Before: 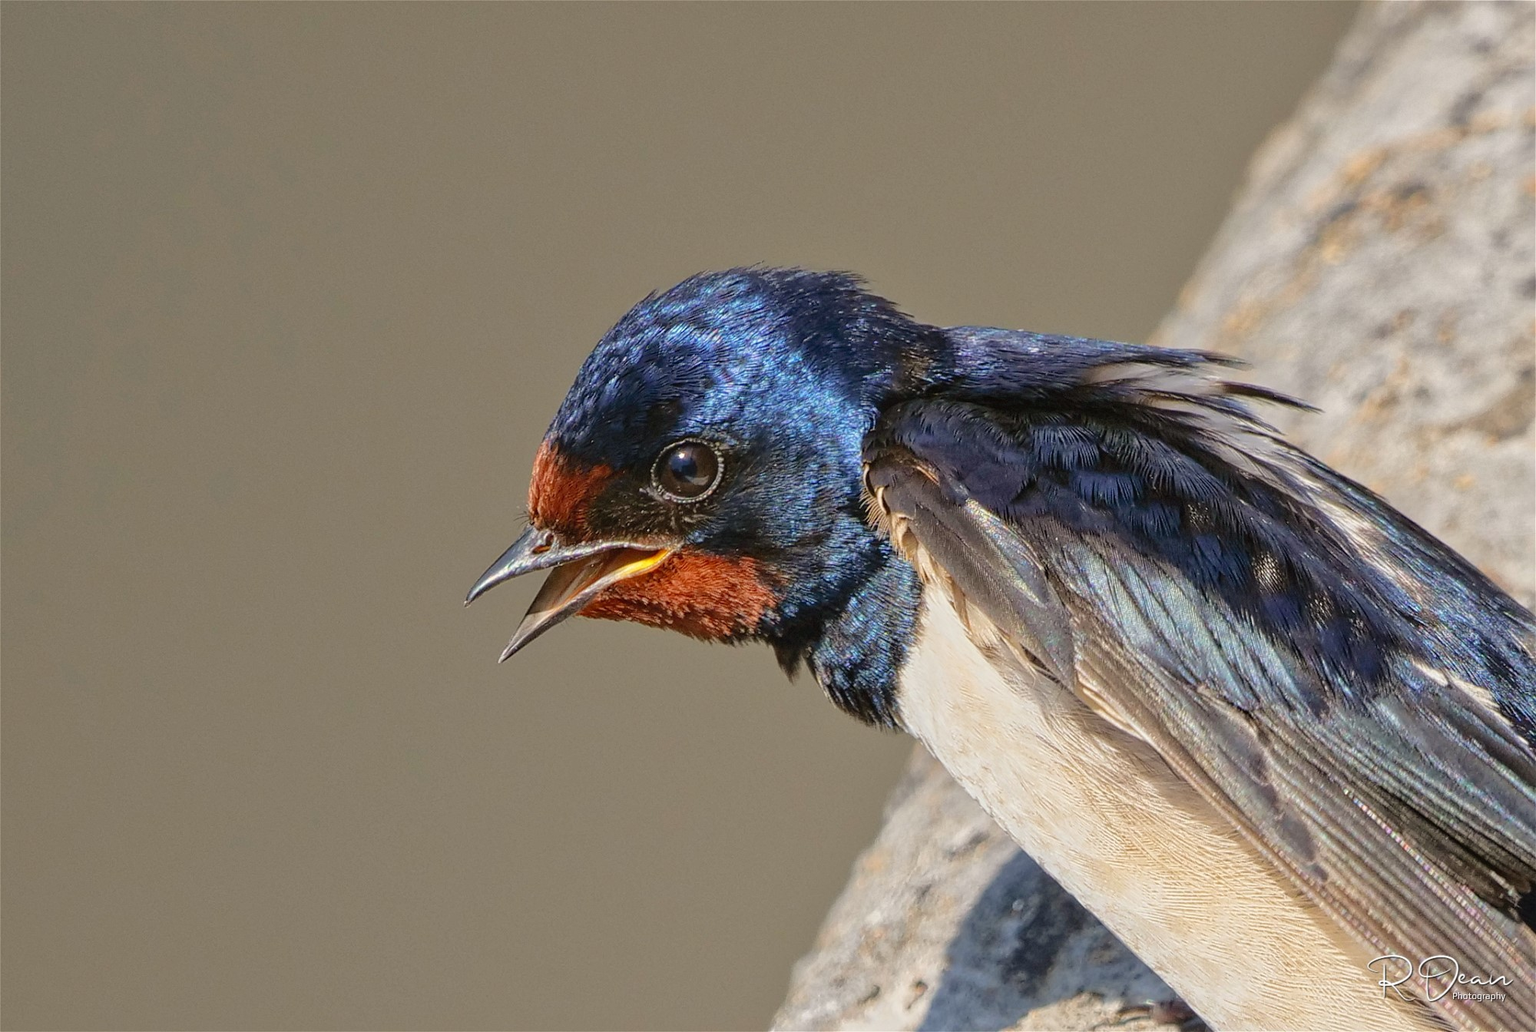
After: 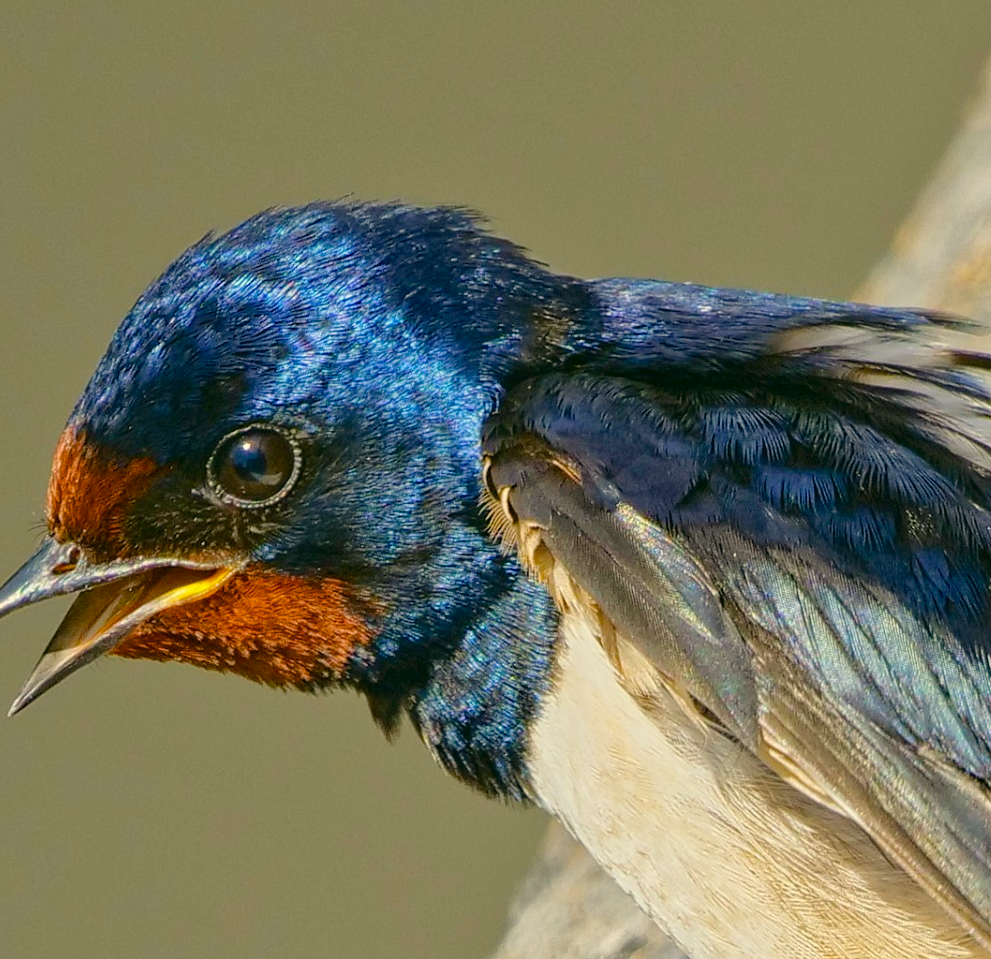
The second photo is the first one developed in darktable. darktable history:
color balance rgb: perceptual saturation grading › global saturation 20%, perceptual saturation grading › highlights 2.68%, perceptual saturation grading › shadows 50%
crop: left 32.075%, top 10.976%, right 18.355%, bottom 17.596%
color correction: highlights a* -0.482, highlights b* 9.48, shadows a* -9.48, shadows b* 0.803
